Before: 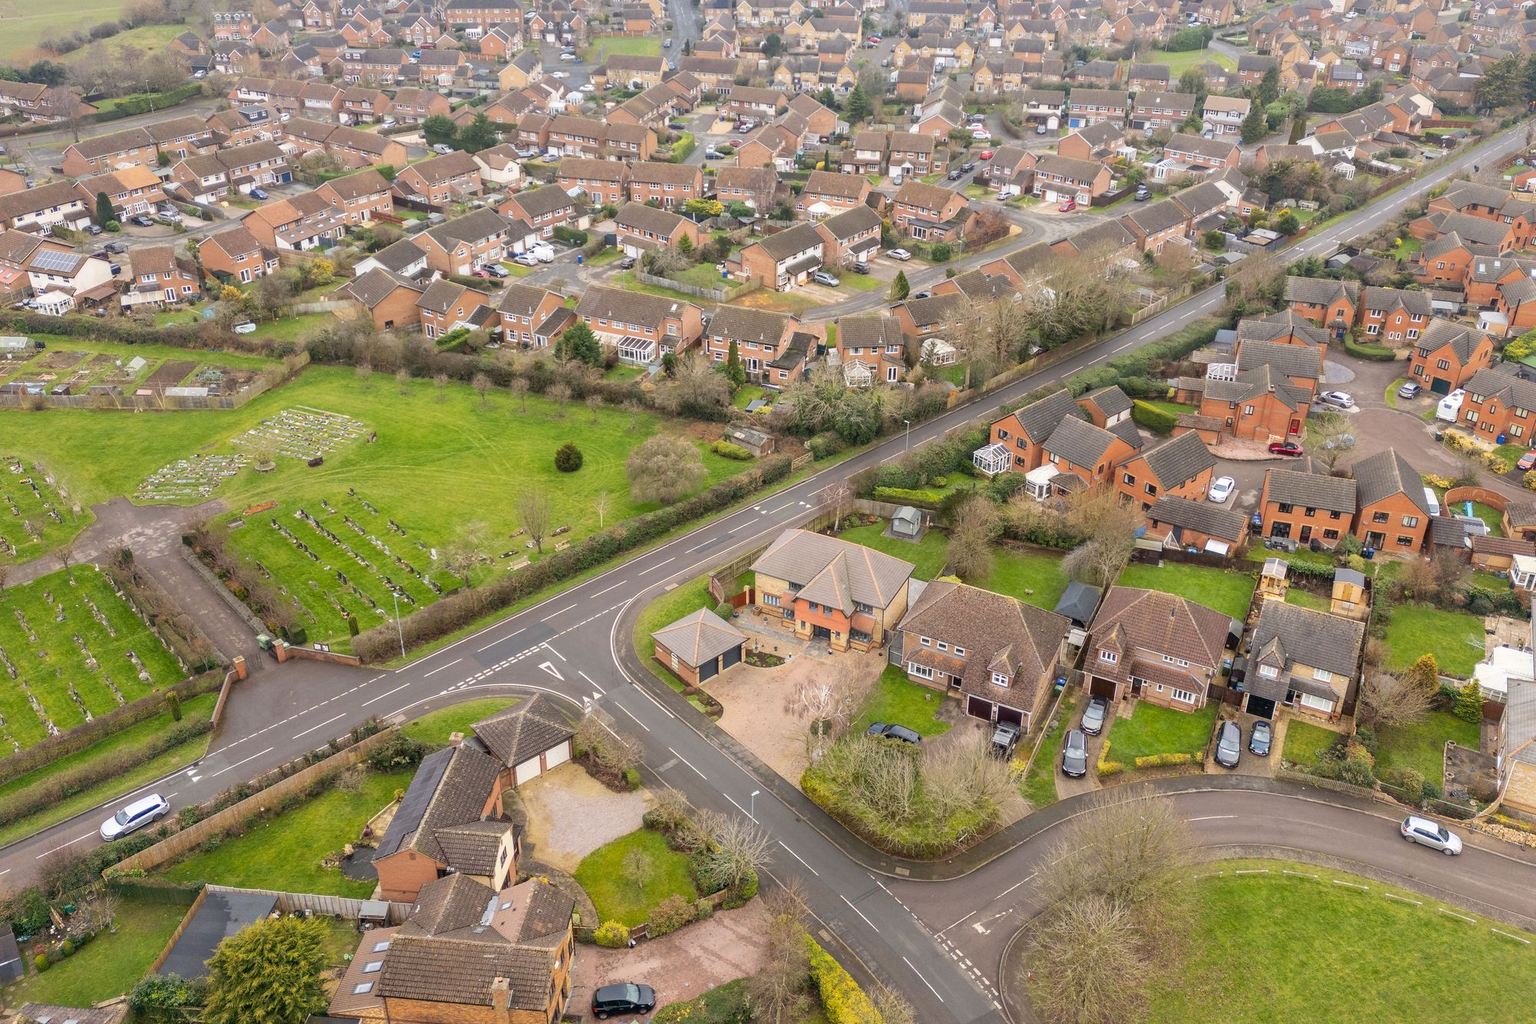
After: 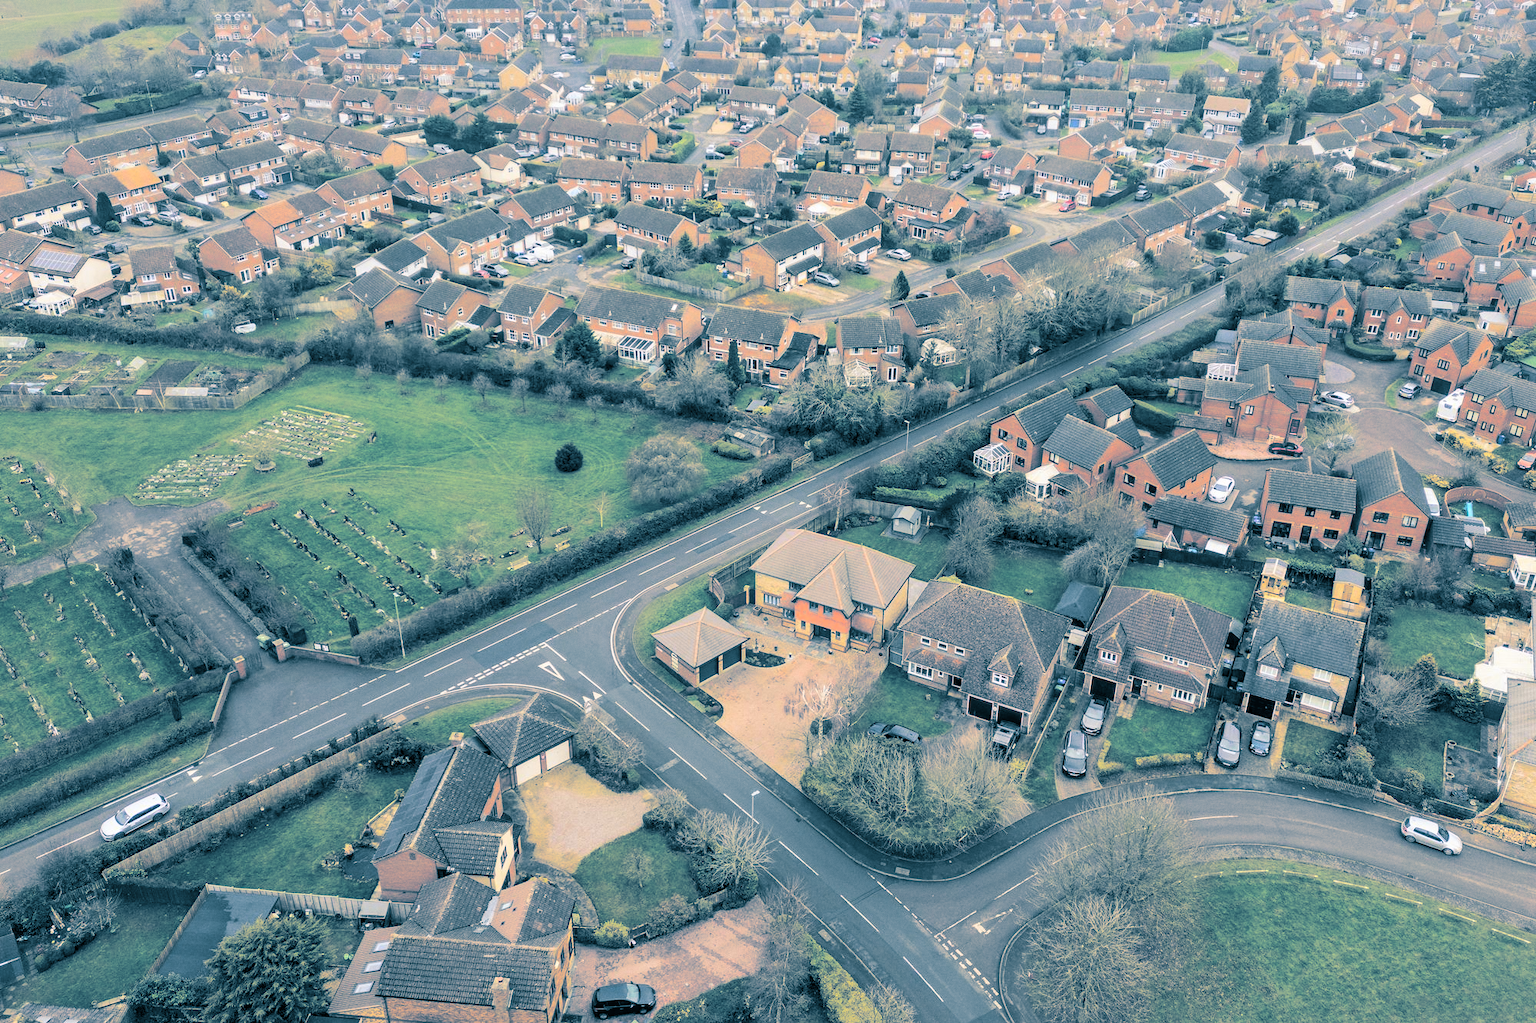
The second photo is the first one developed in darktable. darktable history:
grain: coarseness 0.09 ISO, strength 10%
split-toning: shadows › hue 212.4°, balance -70
tone curve: curves: ch0 [(0, 0.013) (0.054, 0.018) (0.205, 0.191) (0.289, 0.292) (0.39, 0.424) (0.493, 0.551) (0.666, 0.743) (0.795, 0.841) (1, 0.998)]; ch1 [(0, 0) (0.385, 0.343) (0.439, 0.415) (0.494, 0.495) (0.501, 0.501) (0.51, 0.509) (0.548, 0.554) (0.586, 0.601) (0.66, 0.687) (0.783, 0.804) (1, 1)]; ch2 [(0, 0) (0.304, 0.31) (0.403, 0.399) (0.441, 0.428) (0.47, 0.469) (0.498, 0.496) (0.524, 0.538) (0.566, 0.579) (0.633, 0.665) (0.7, 0.711) (1, 1)], color space Lab, independent channels, preserve colors none
